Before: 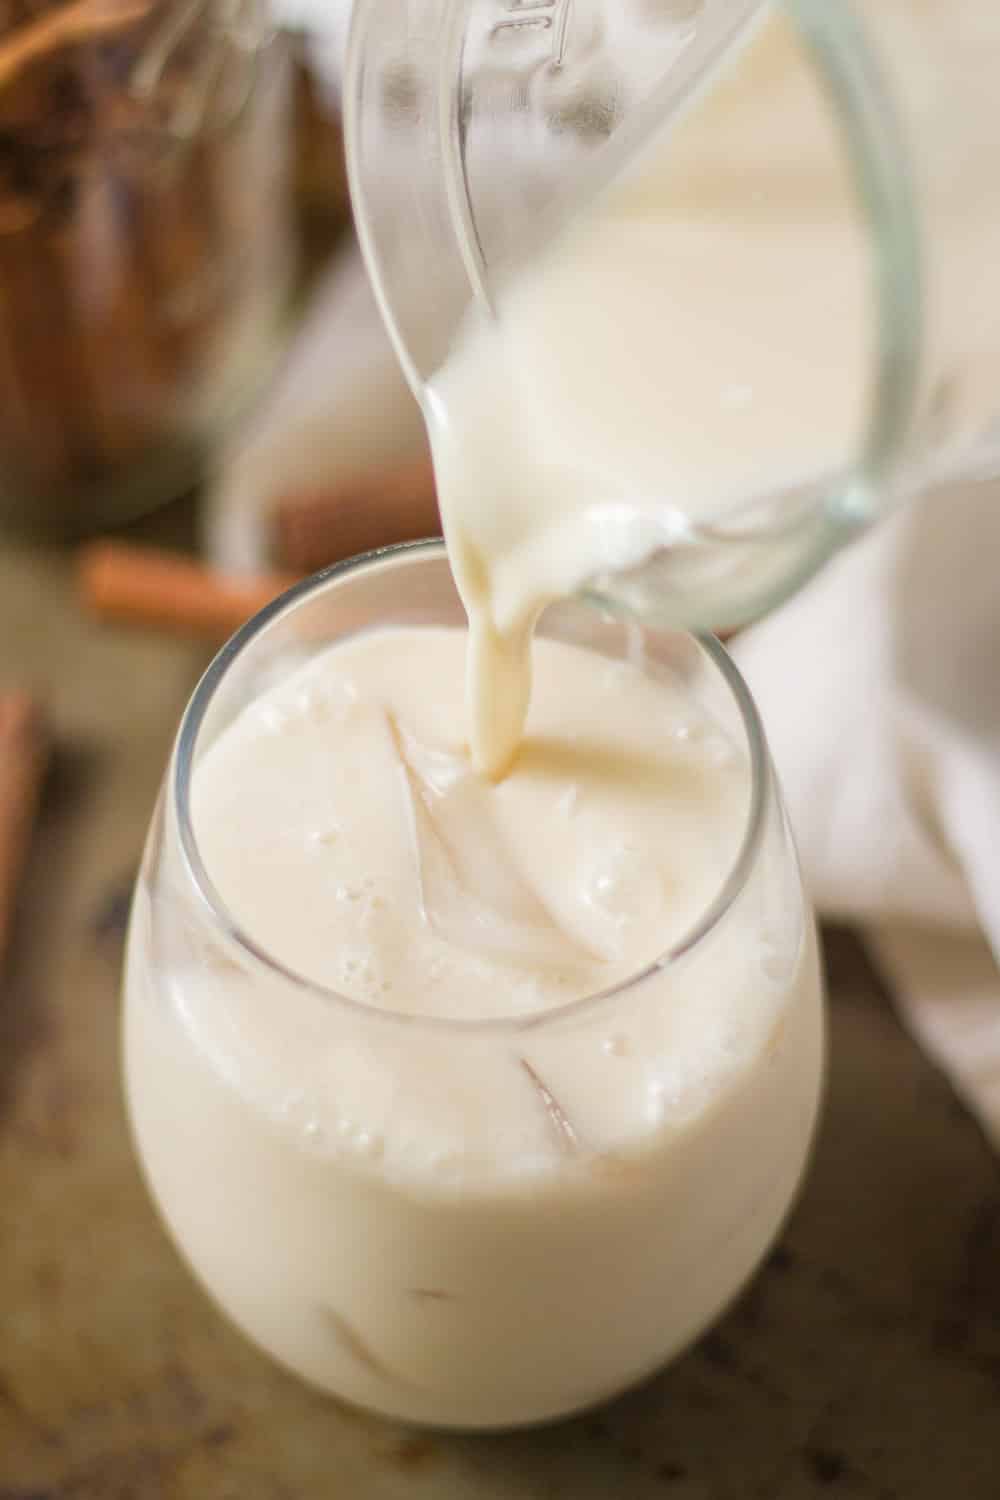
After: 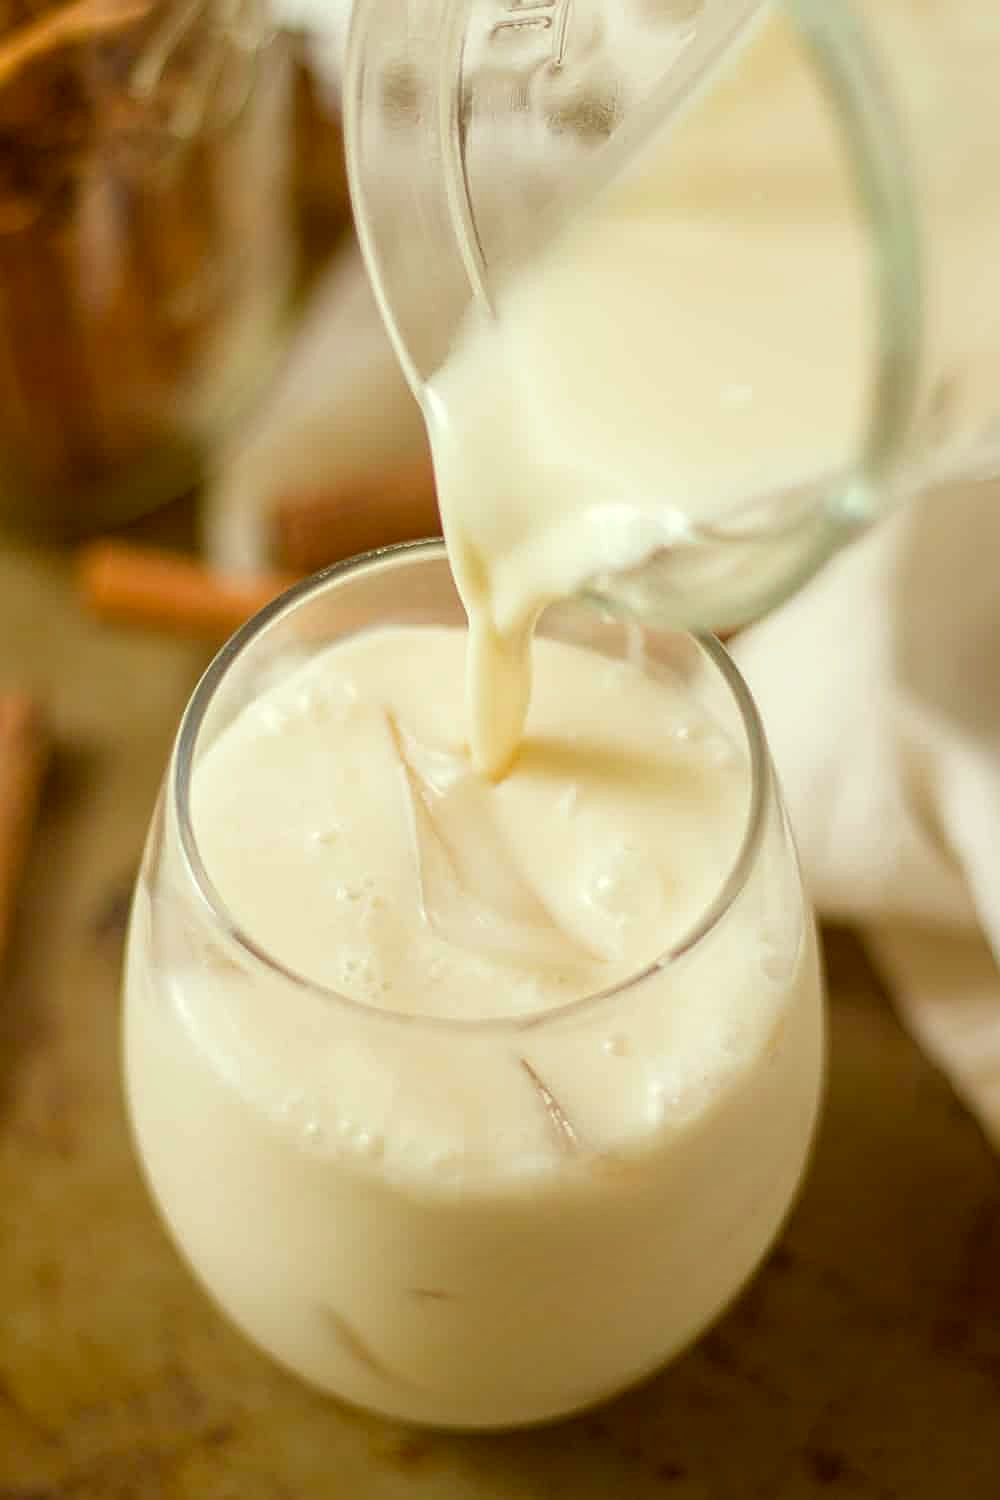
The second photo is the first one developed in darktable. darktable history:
color correction: highlights a* -5.18, highlights b* 9.8, shadows a* 9.35, shadows b* 24.86
tone equalizer: -8 EV -1.86 EV, -7 EV -1.13 EV, -6 EV -1.59 EV, smoothing diameter 24.93%, edges refinement/feathering 10.2, preserve details guided filter
exposure: exposure 0.073 EV, compensate exposure bias true, compensate highlight preservation false
sharpen: on, module defaults
